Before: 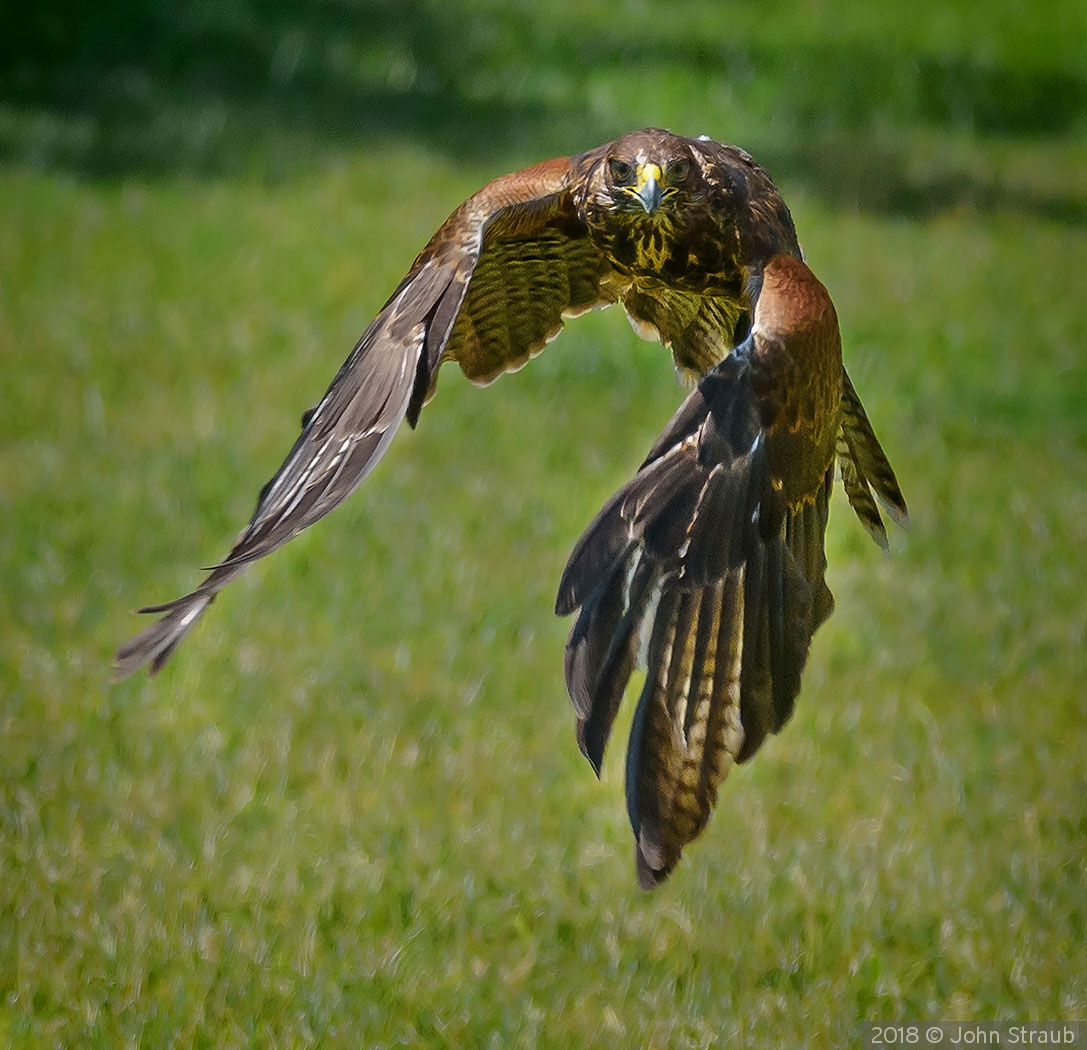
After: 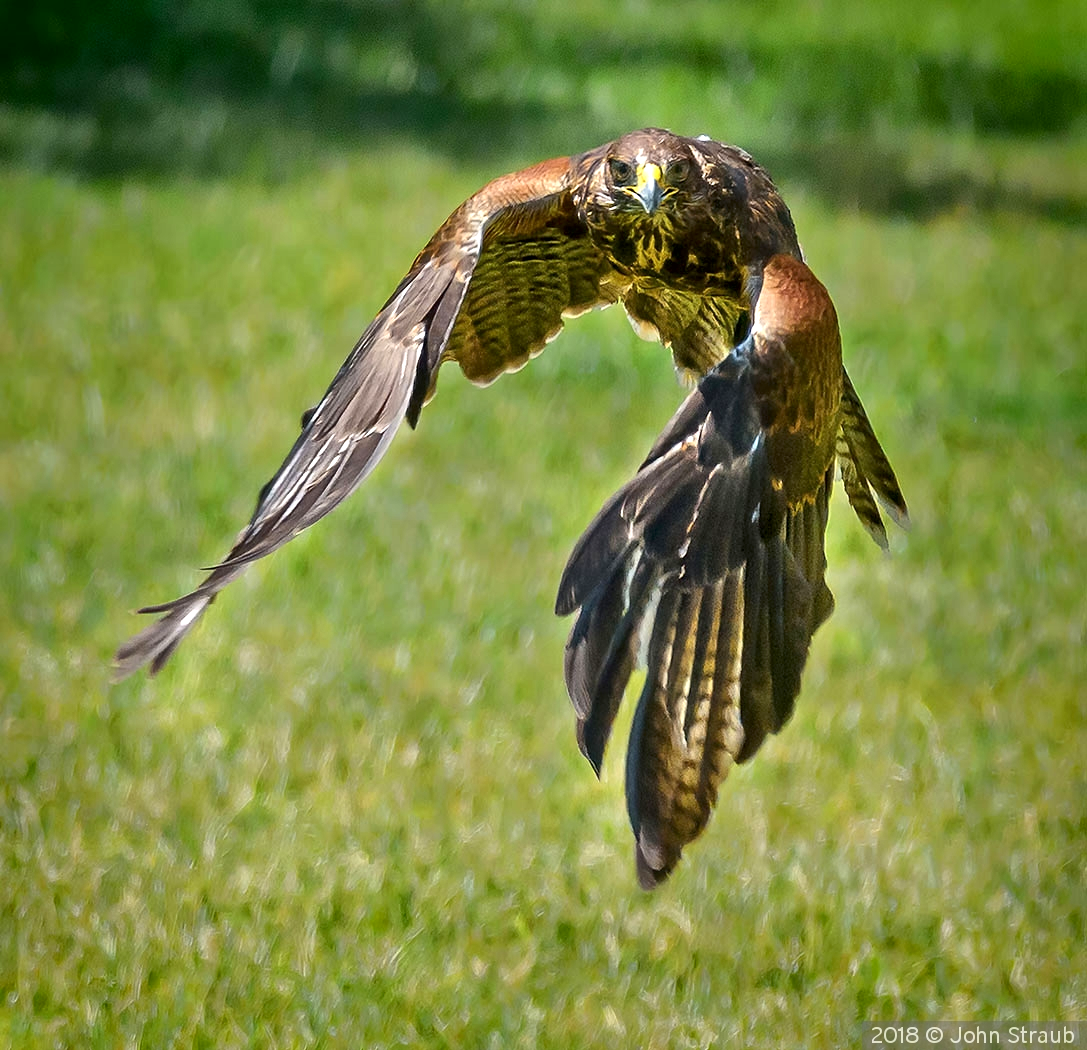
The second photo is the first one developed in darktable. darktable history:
exposure: black level correction 0.002, exposure 0.677 EV, compensate highlight preservation false
local contrast: mode bilateral grid, contrast 20, coarseness 51, detail 132%, midtone range 0.2
